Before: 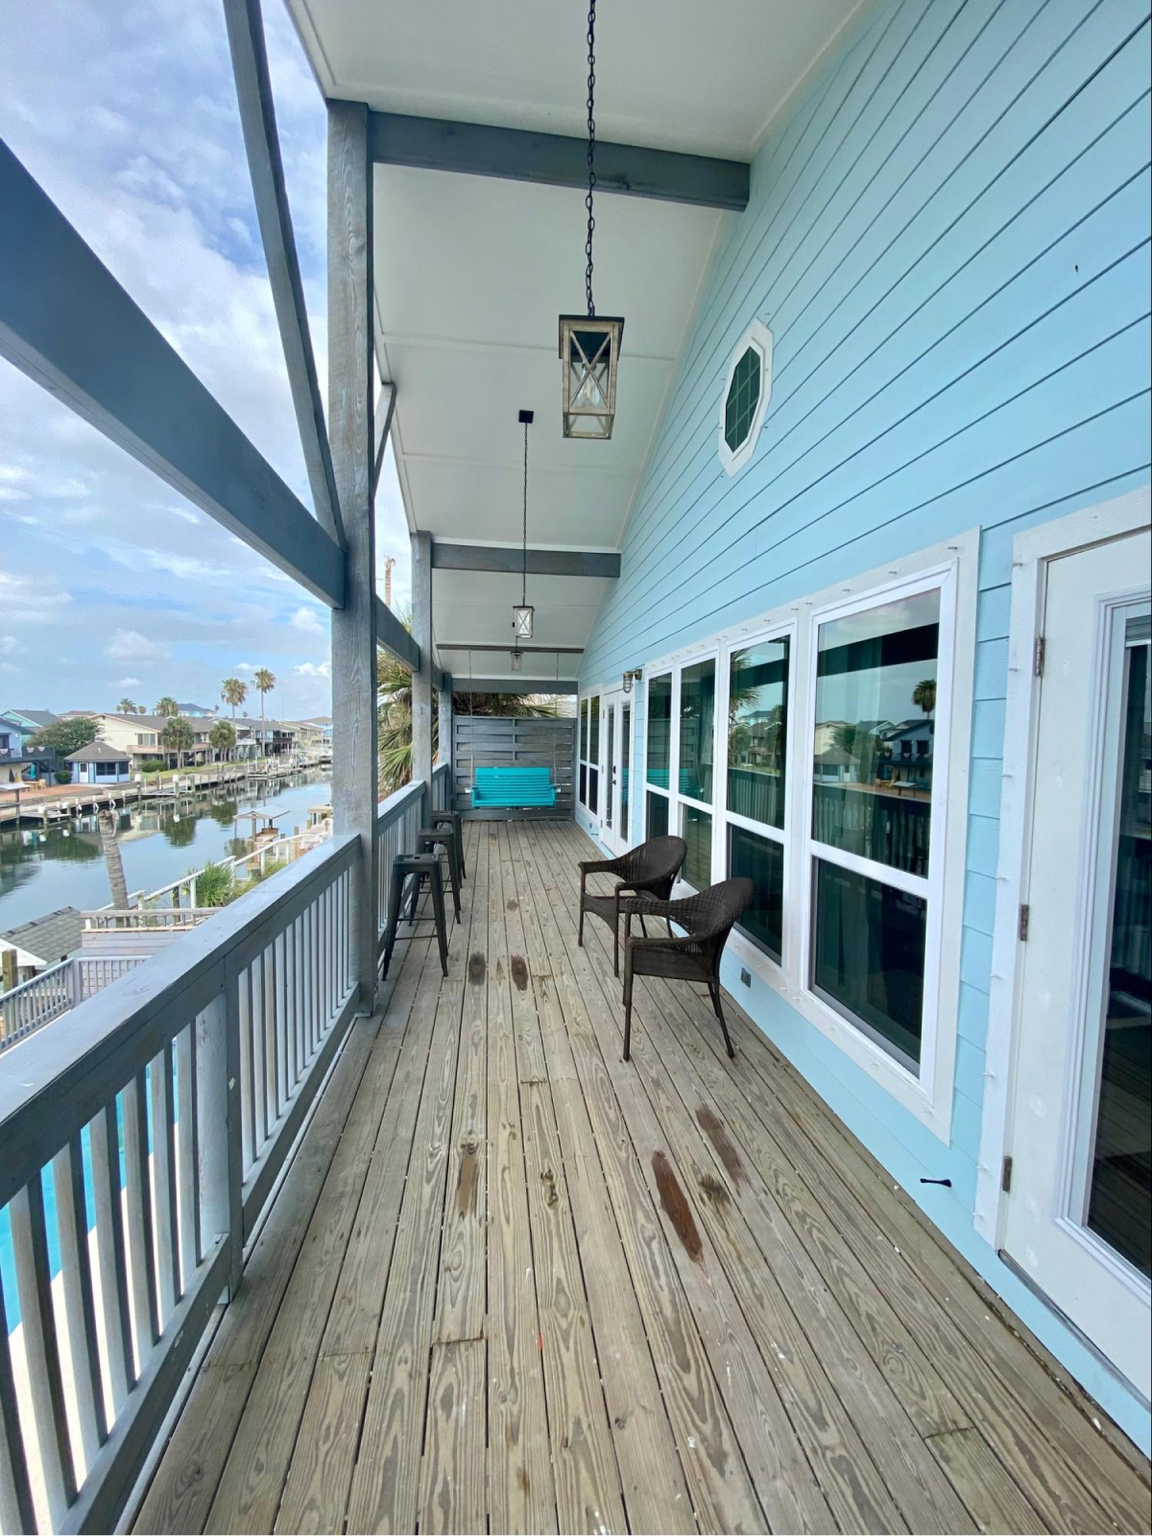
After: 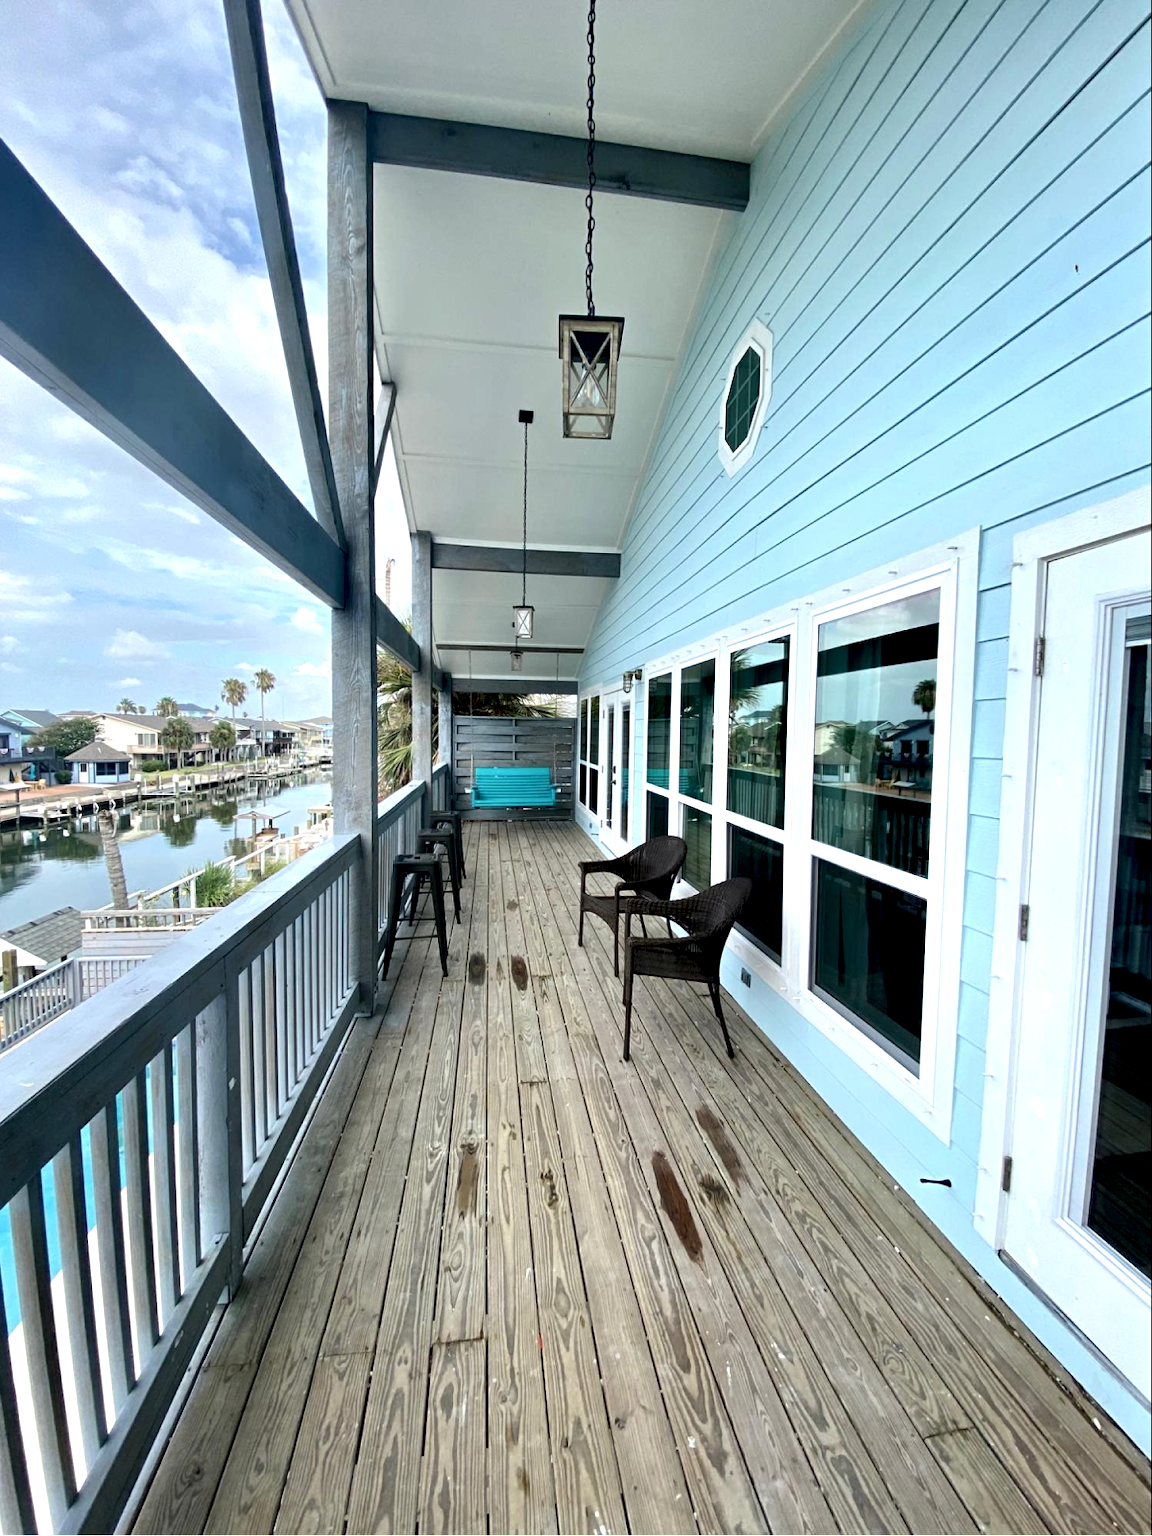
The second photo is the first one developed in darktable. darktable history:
local contrast: highlights 199%, shadows 152%, detail 139%, midtone range 0.254
